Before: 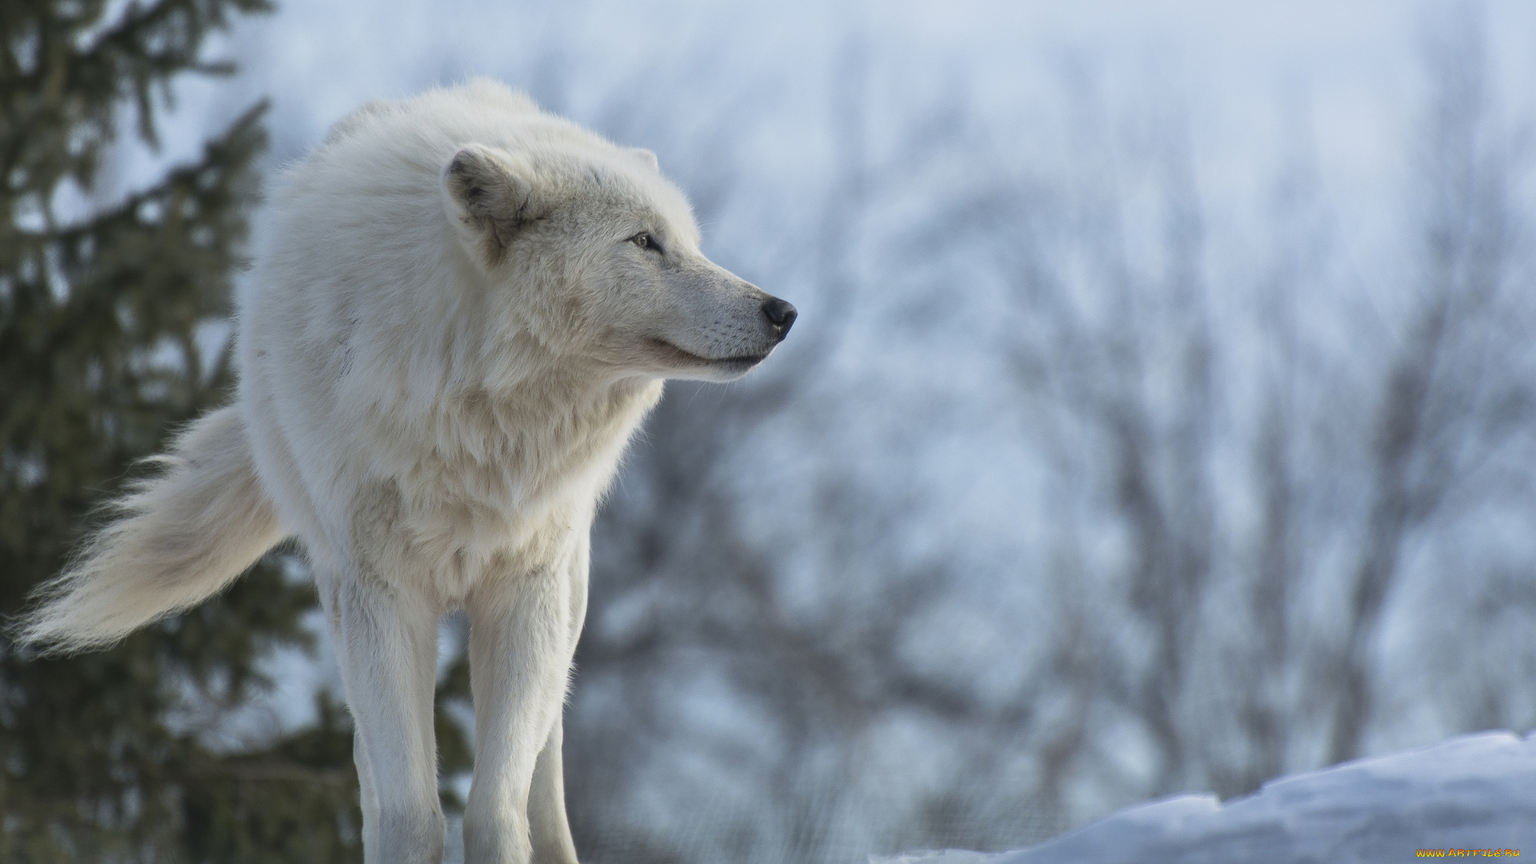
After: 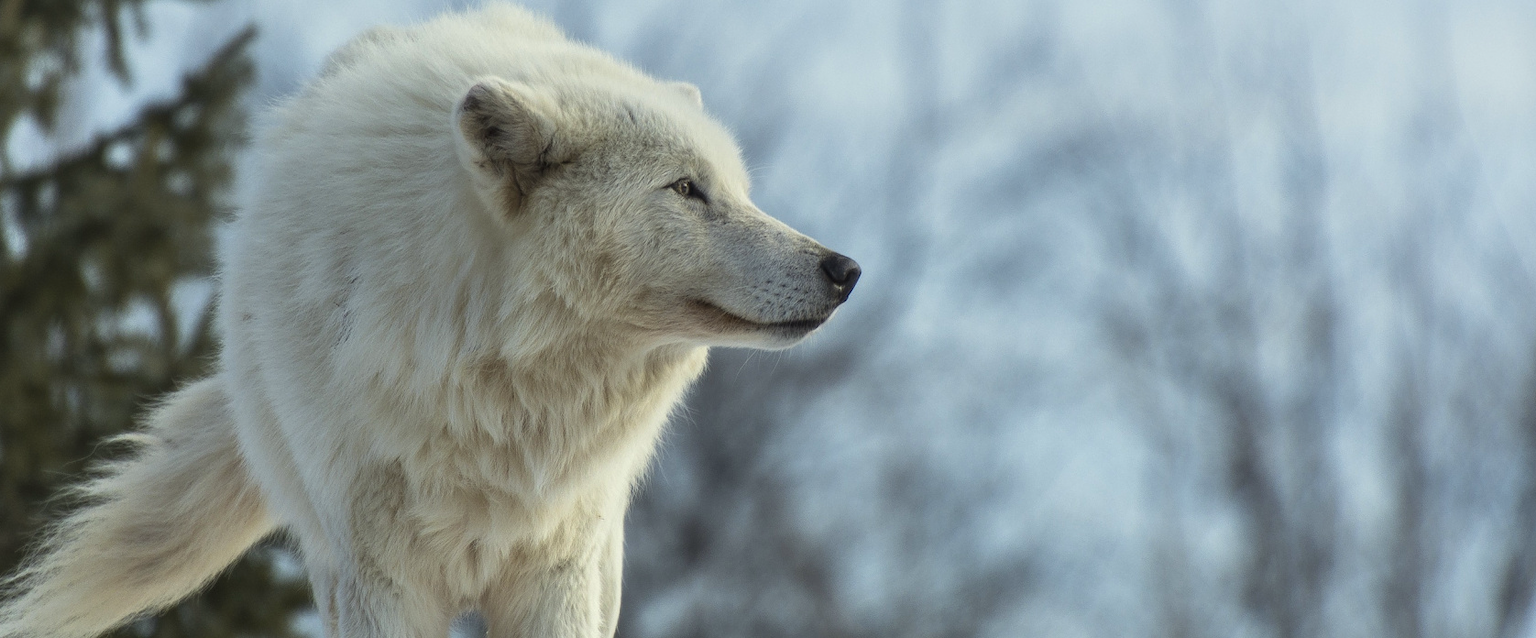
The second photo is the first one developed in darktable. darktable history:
crop: left 3.015%, top 8.969%, right 9.647%, bottom 26.457%
local contrast: on, module defaults
color correction: highlights a* -4.73, highlights b* 5.06, saturation 0.97
color balance rgb: shadows lift › chroma 2%, shadows lift › hue 50°, power › hue 60°, highlights gain › chroma 1%, highlights gain › hue 60°, global offset › luminance 0.25%, global vibrance 30%
